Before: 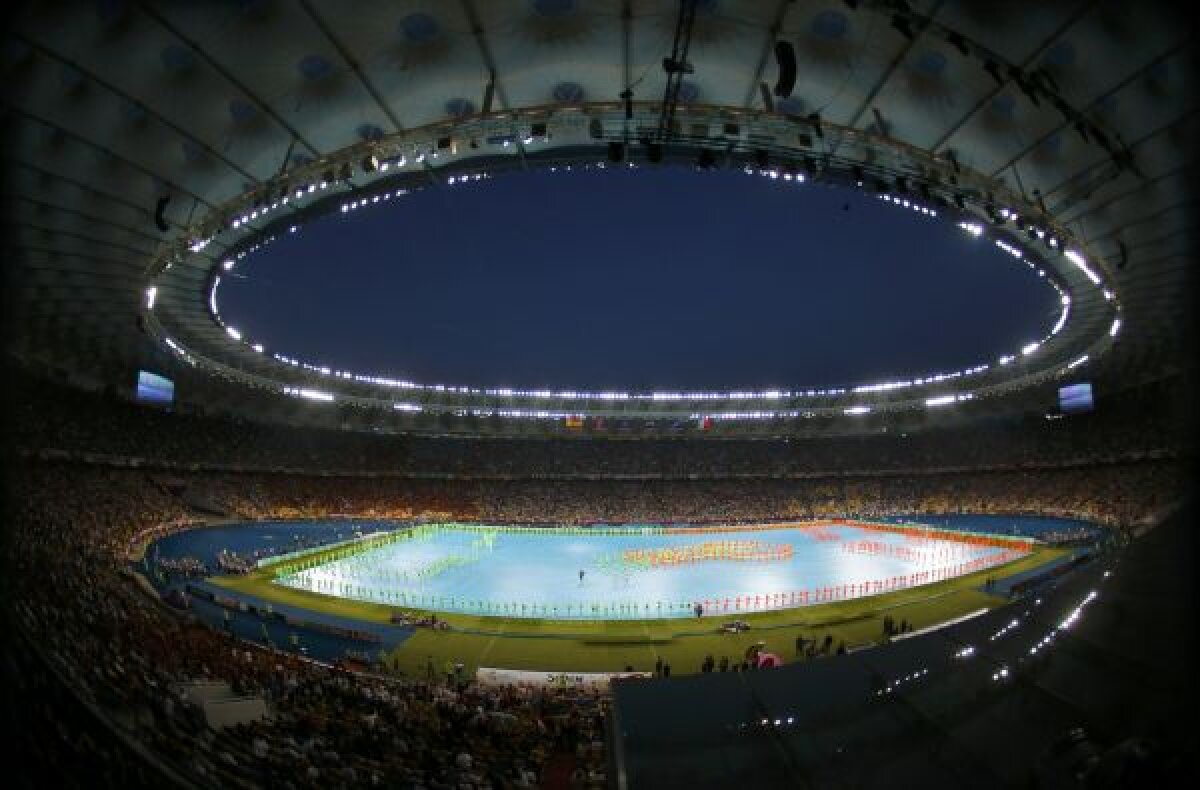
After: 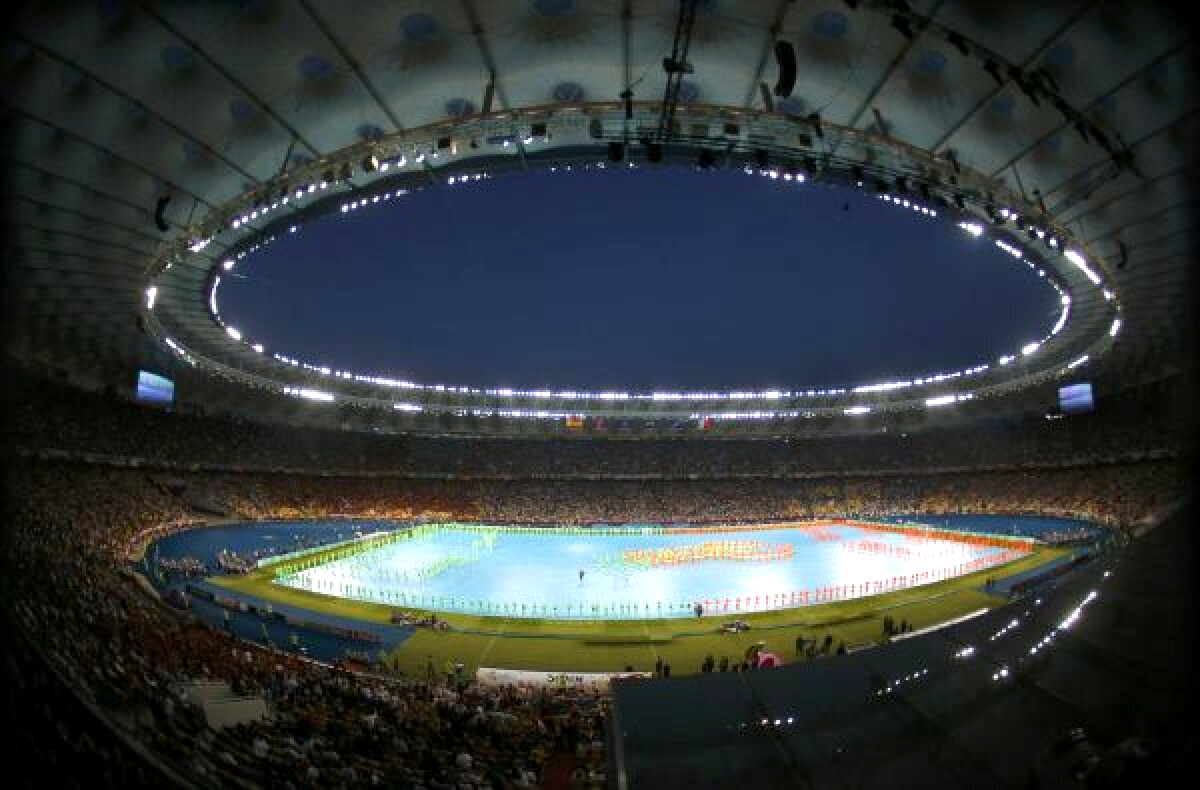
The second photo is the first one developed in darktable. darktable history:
exposure: black level correction 0.001, exposure 0.5 EV, compensate highlight preservation false
